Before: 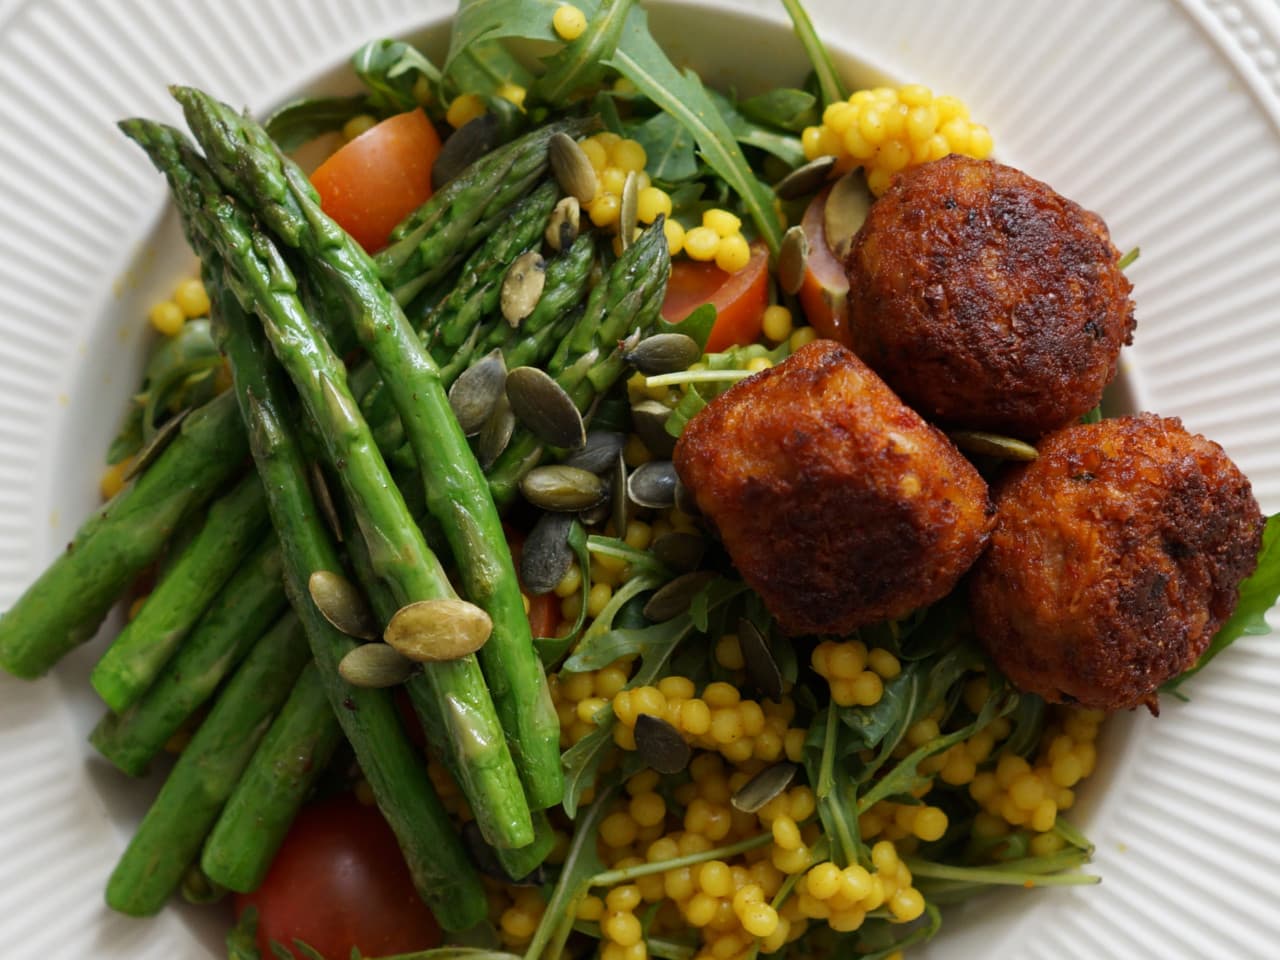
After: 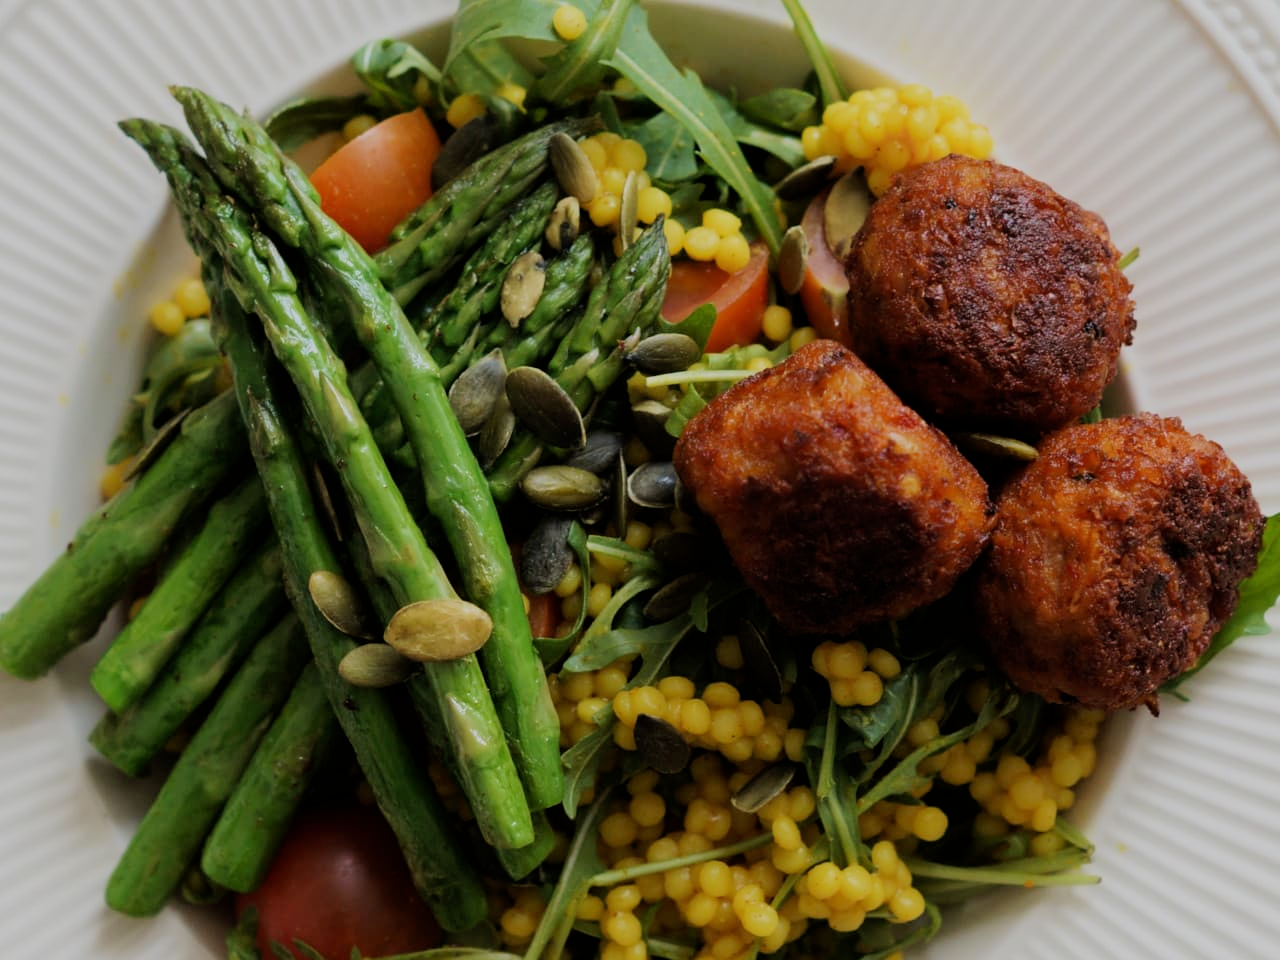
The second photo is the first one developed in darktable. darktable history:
filmic rgb: black relative exposure -6.98 EV, white relative exposure 5.63 EV, hardness 2.86
velvia: on, module defaults
